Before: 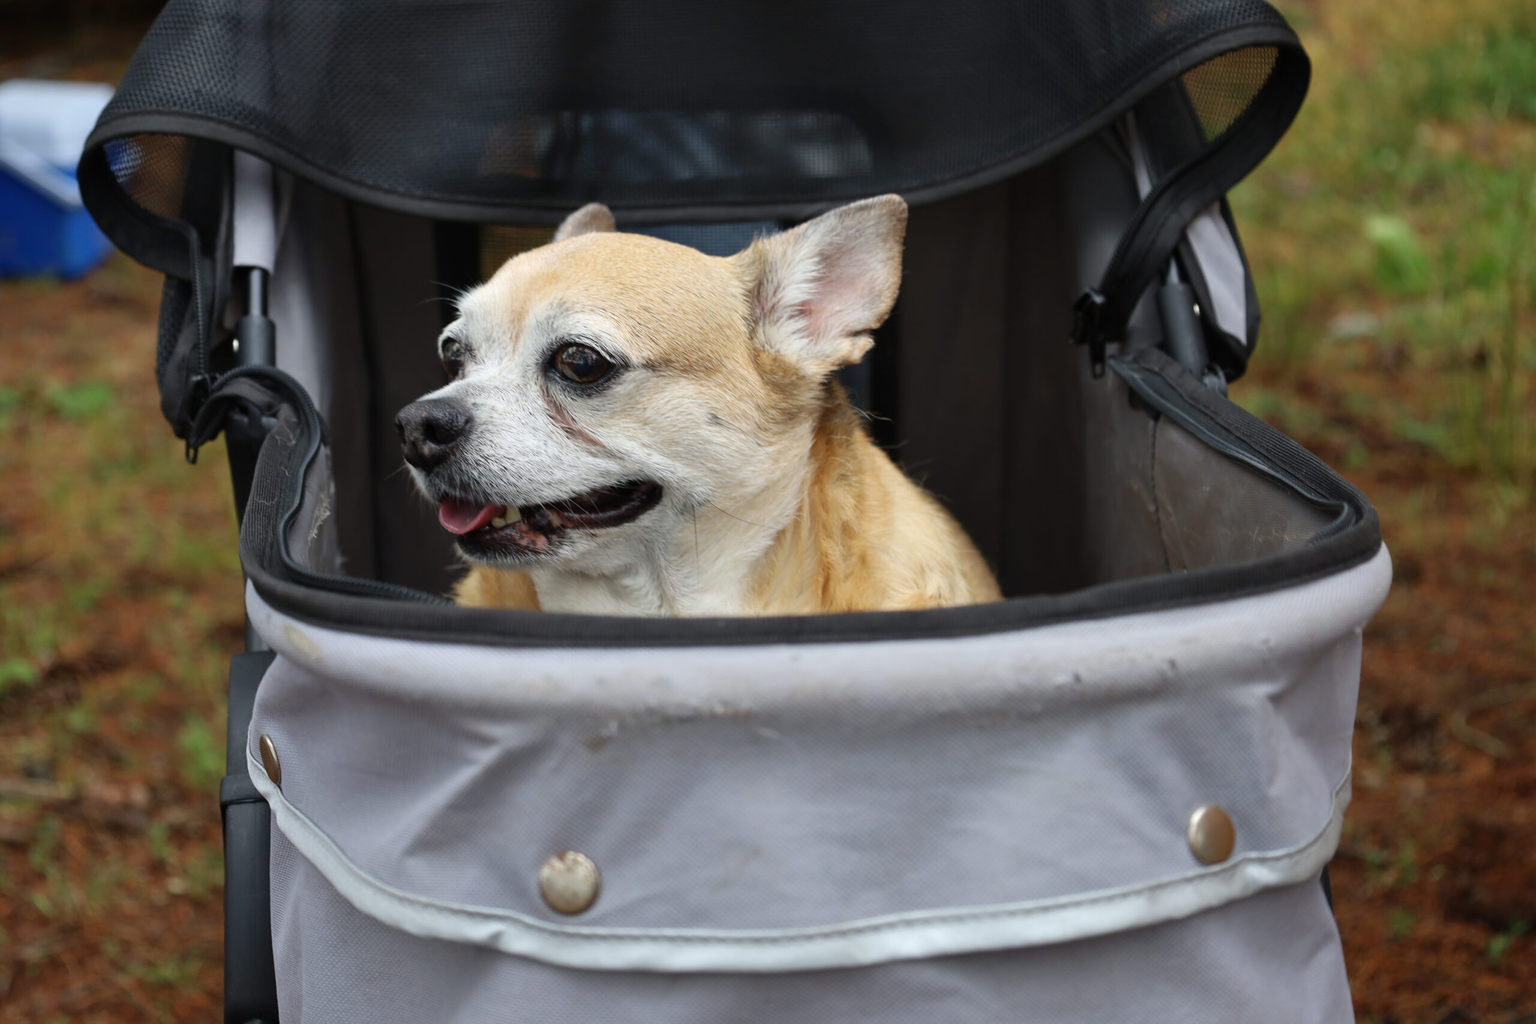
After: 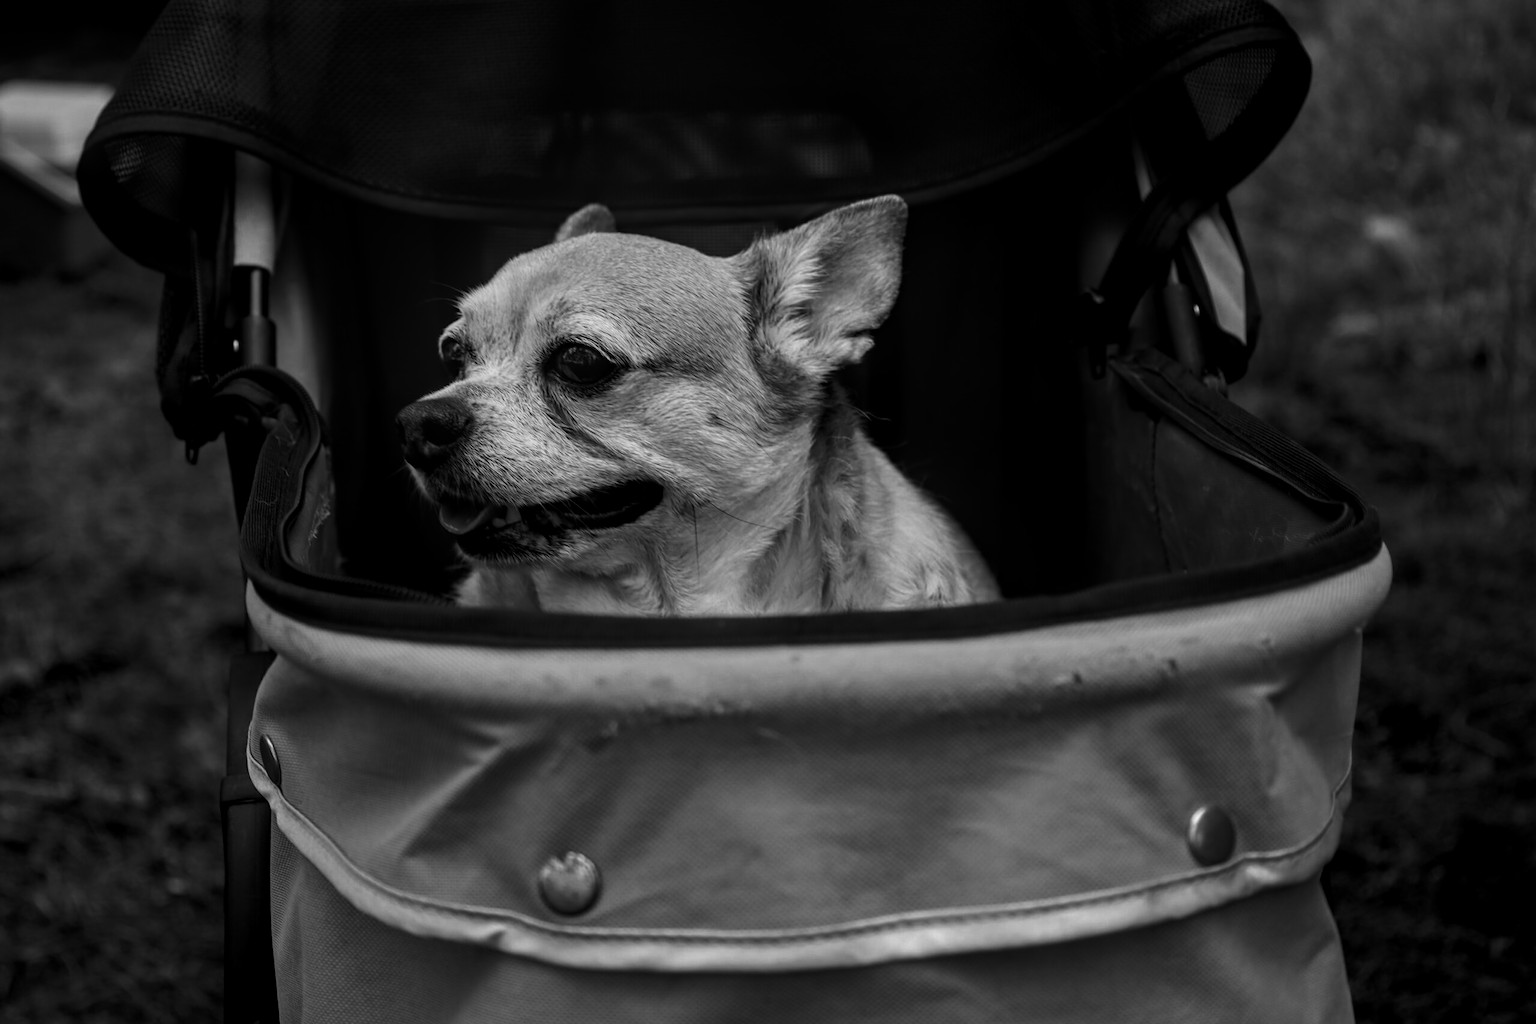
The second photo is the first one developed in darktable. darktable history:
contrast brightness saturation: contrast -0.03, brightness -0.59, saturation -1
local contrast: highlights 0%, shadows 0%, detail 133%
